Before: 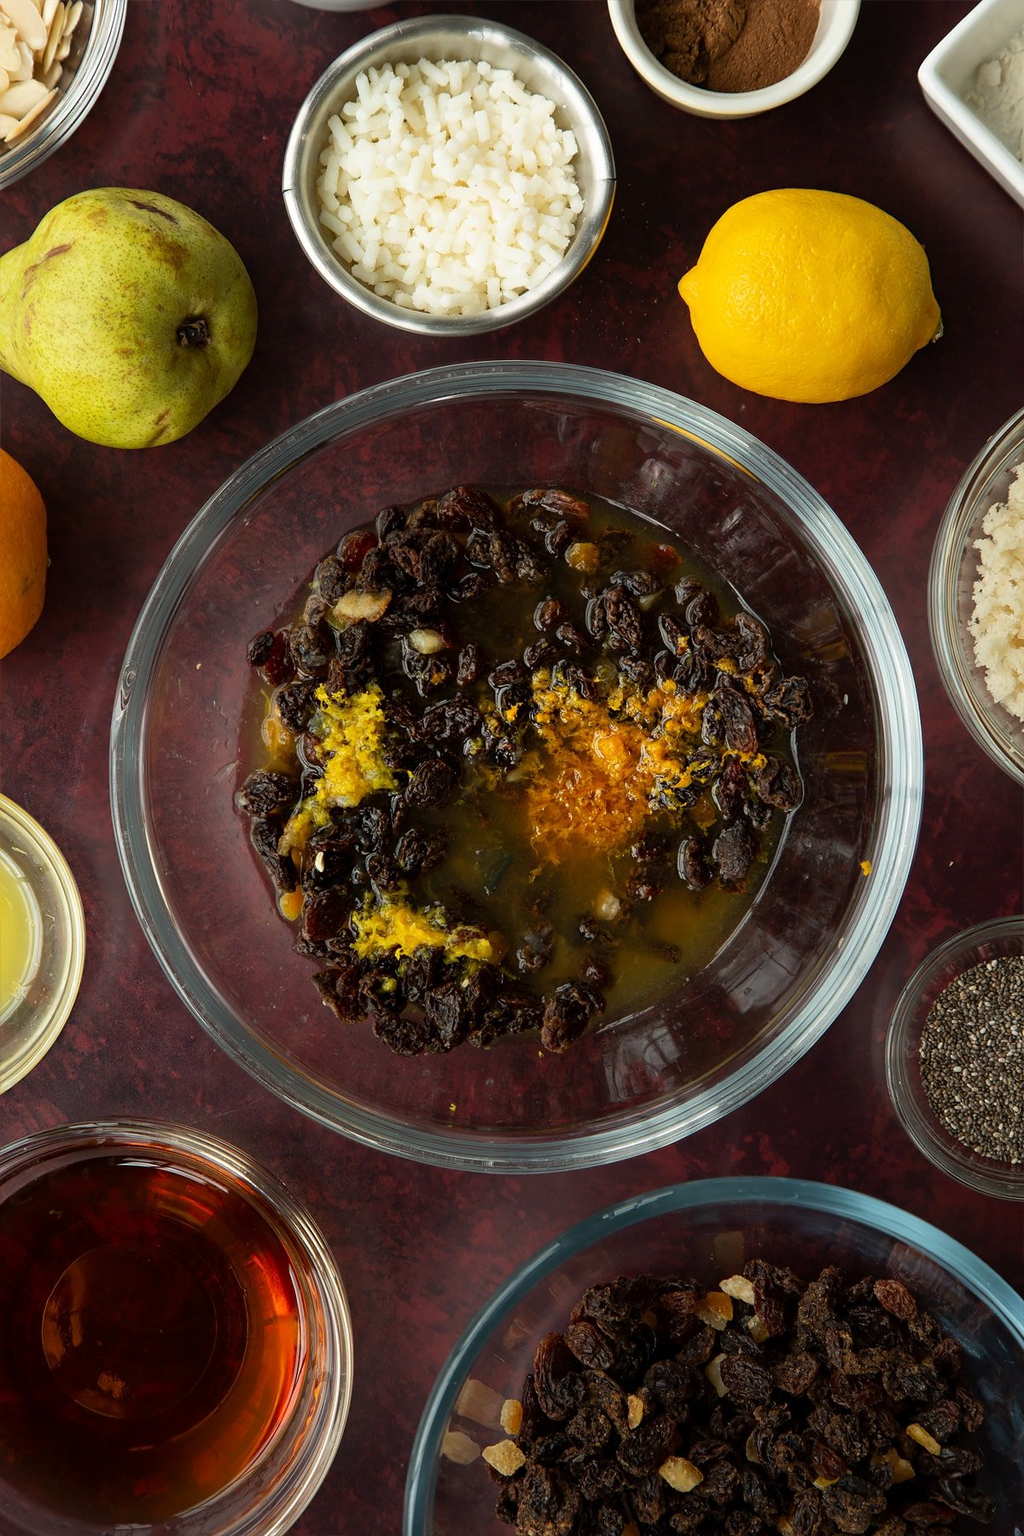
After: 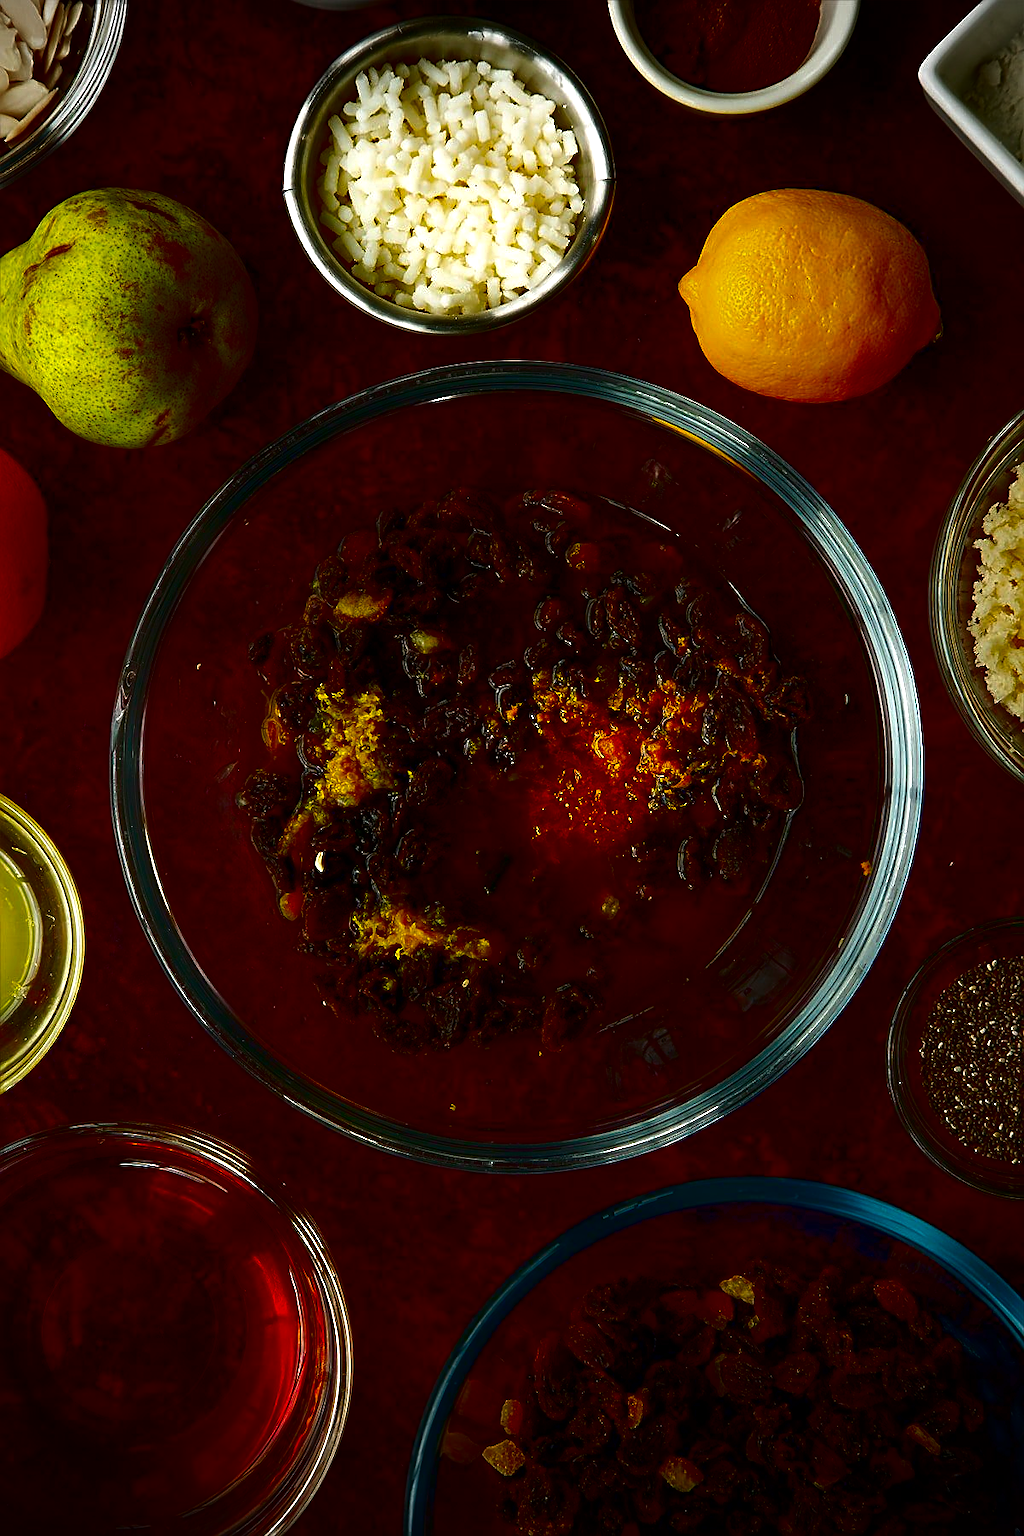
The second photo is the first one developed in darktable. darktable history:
exposure: exposure 0.201 EV, compensate highlight preservation false
sharpen: on, module defaults
vignetting: brightness -0.814
contrast brightness saturation: brightness -0.996, saturation 0.993
